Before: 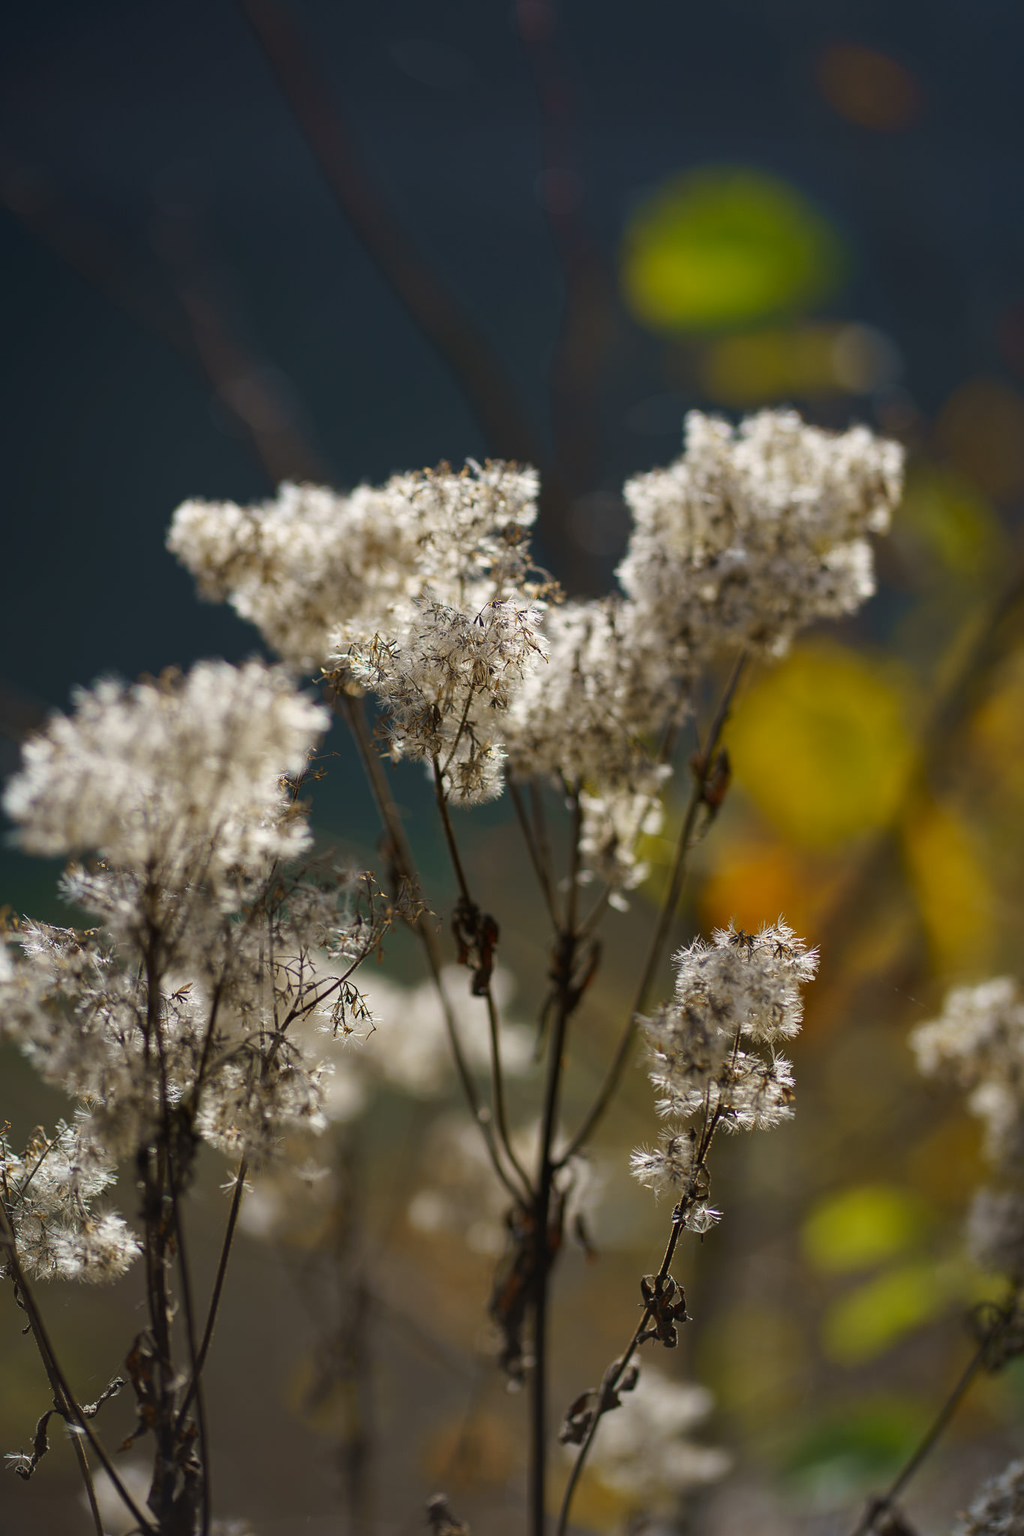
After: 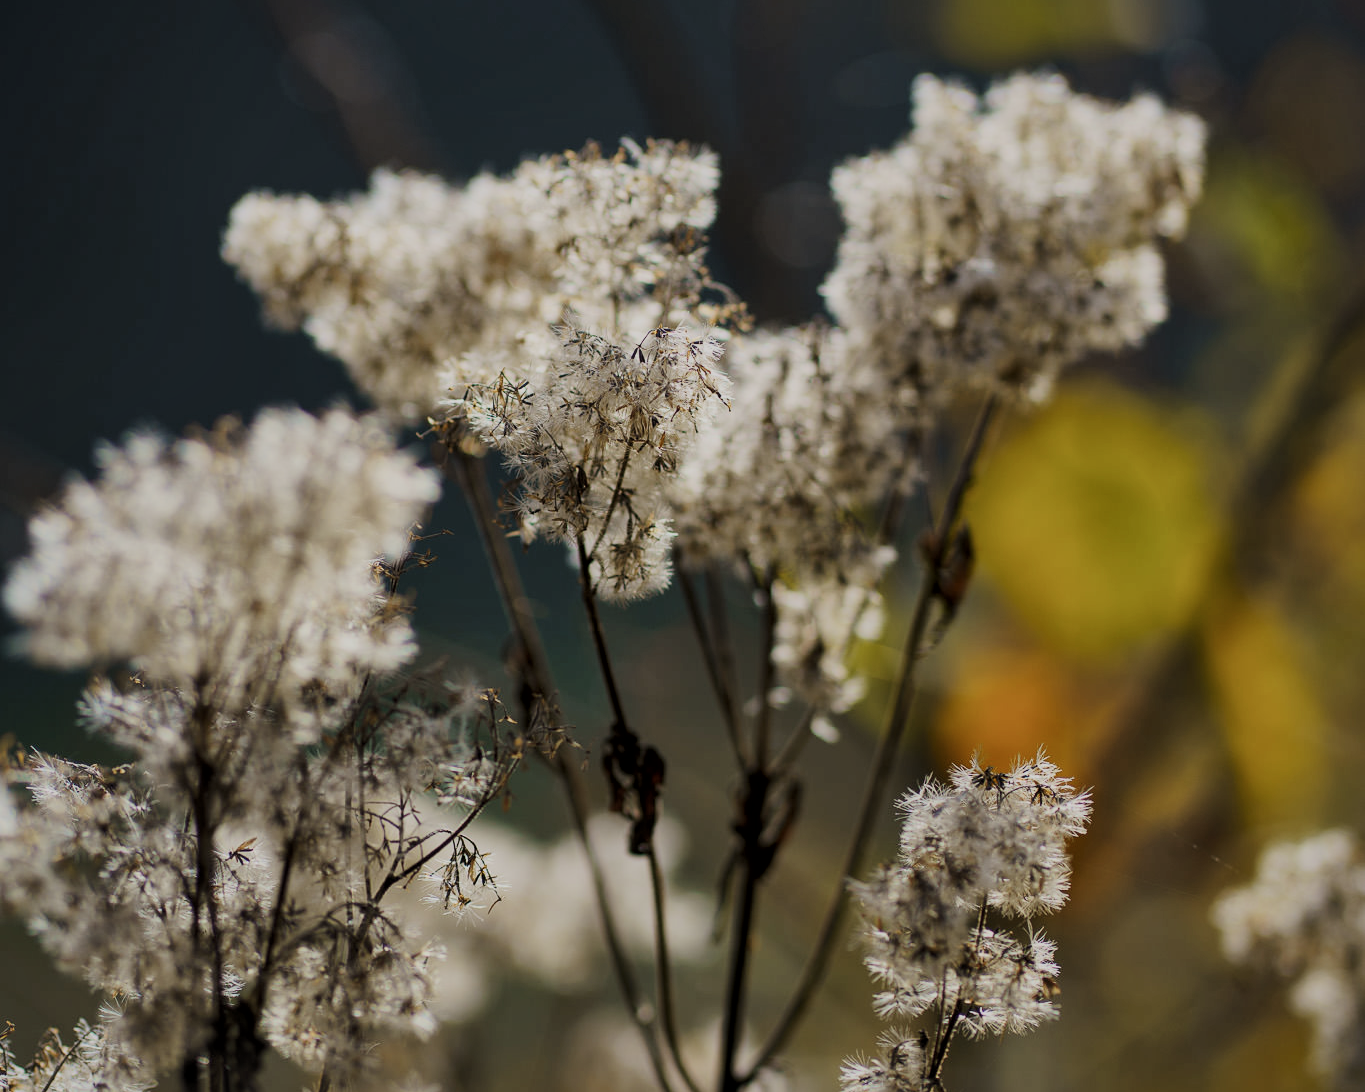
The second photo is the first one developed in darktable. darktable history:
local contrast: mode bilateral grid, contrast 21, coarseness 50, detail 133%, midtone range 0.2
filmic rgb: black relative exposure -7.4 EV, white relative exposure 5.07 EV, hardness 3.21, color science v5 (2021), contrast in shadows safe, contrast in highlights safe
crop and rotate: top 23.114%, bottom 23.548%
